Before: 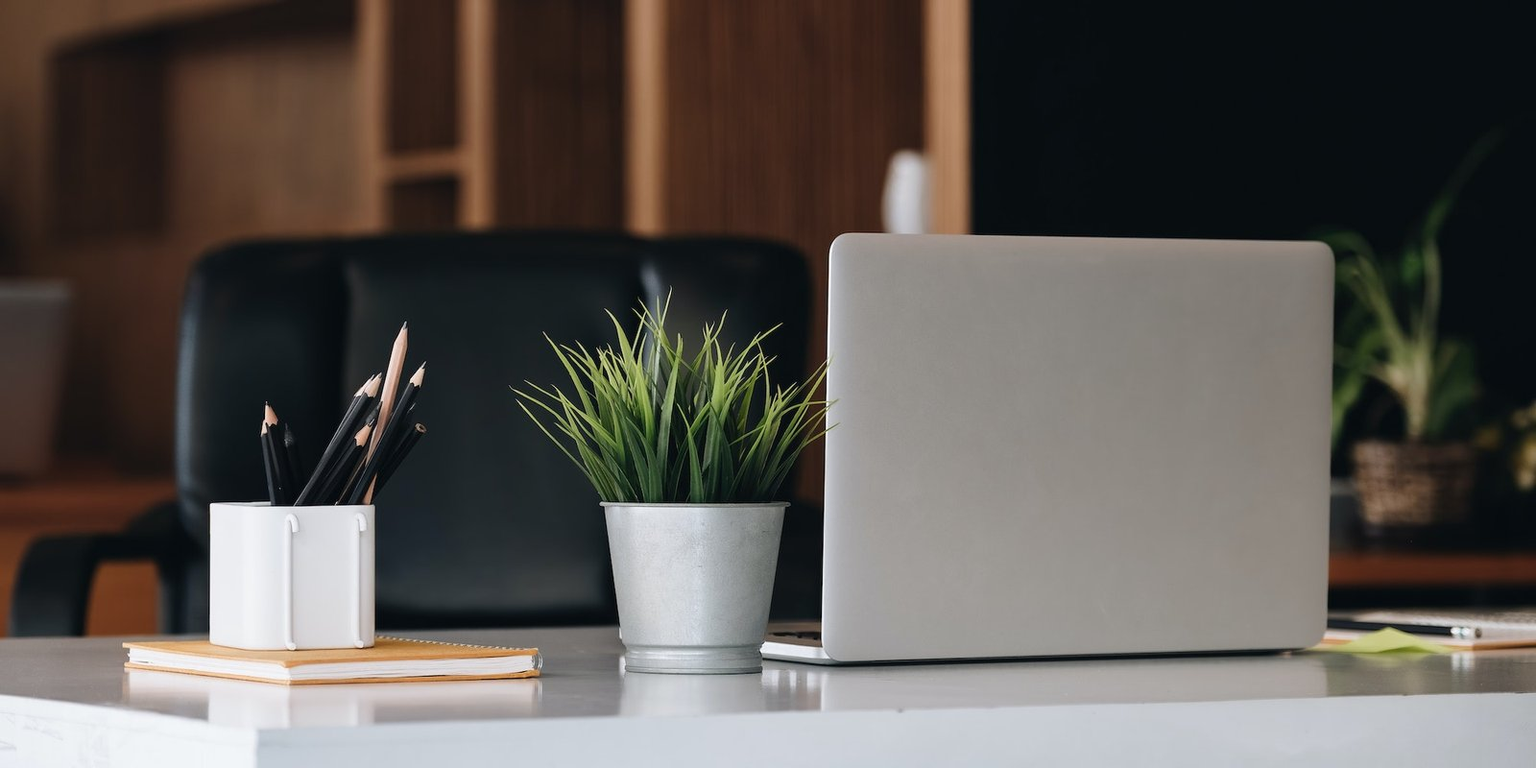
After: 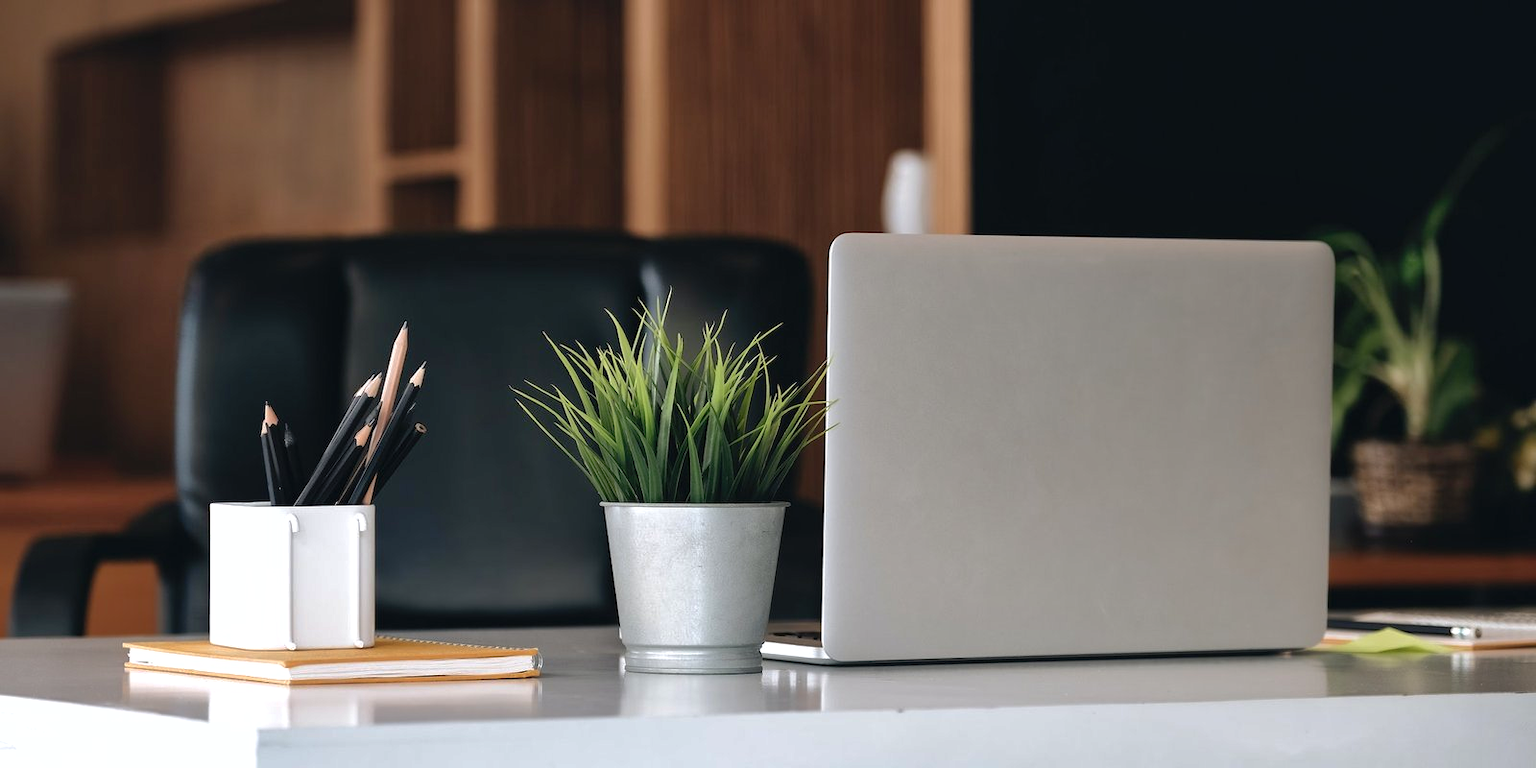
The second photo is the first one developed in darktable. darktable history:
tone equalizer: -8 EV -0.417 EV, -7 EV -0.389 EV, -6 EV -0.333 EV, -5 EV -0.222 EV, -3 EV 0.222 EV, -2 EV 0.333 EV, -1 EV 0.389 EV, +0 EV 0.417 EV, edges refinement/feathering 500, mask exposure compensation -1.57 EV, preserve details no
shadows and highlights: on, module defaults
